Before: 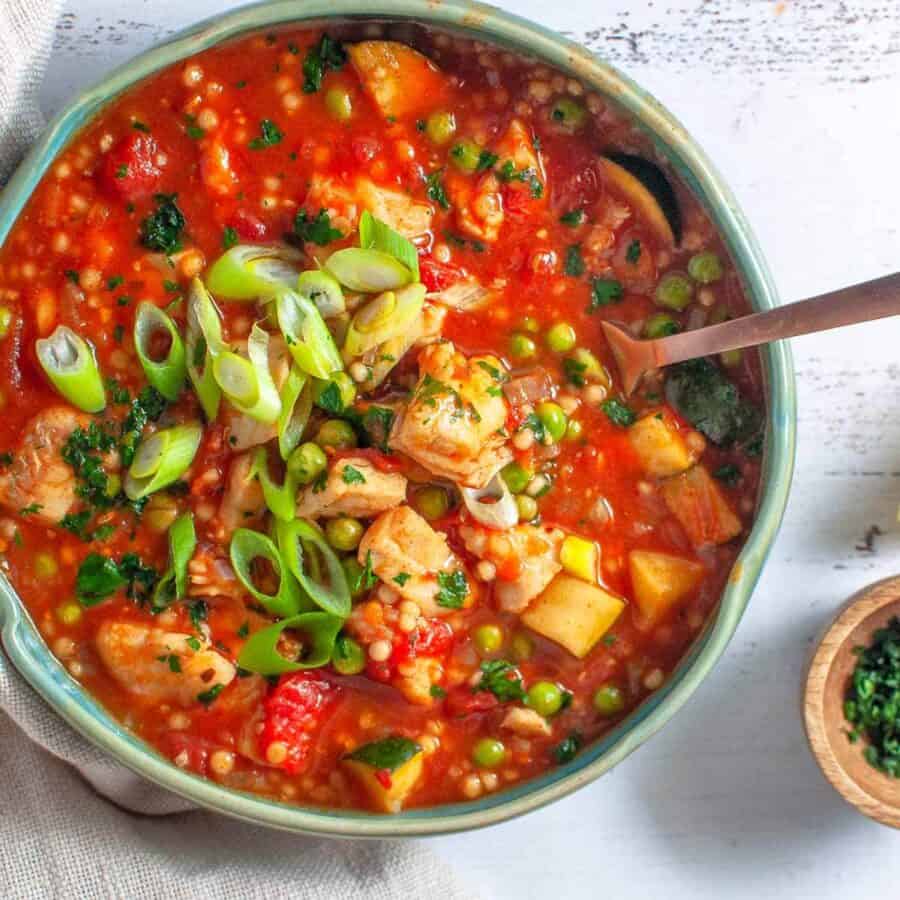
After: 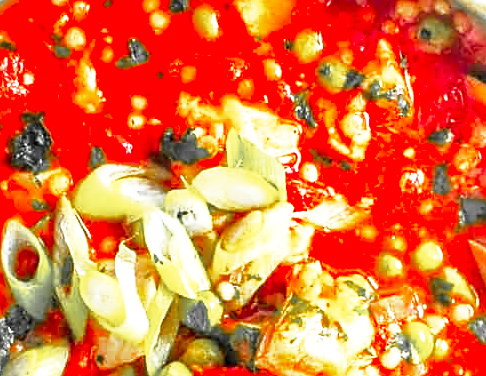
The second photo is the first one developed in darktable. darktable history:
color zones: curves: ch1 [(0, 0.679) (0.143, 0.647) (0.286, 0.261) (0.378, -0.011) (0.571, 0.396) (0.714, 0.399) (0.857, 0.406) (1, 0.679)]
contrast brightness saturation: brightness -0.088
shadows and highlights: shadows 39.66, highlights -60.08
sharpen: on, module defaults
exposure: exposure 0.564 EV, compensate highlight preservation false
crop: left 14.875%, top 9.04%, right 31.043%, bottom 49.104%
base curve: curves: ch0 [(0, 0) (0.495, 0.917) (1, 1)], preserve colors none
